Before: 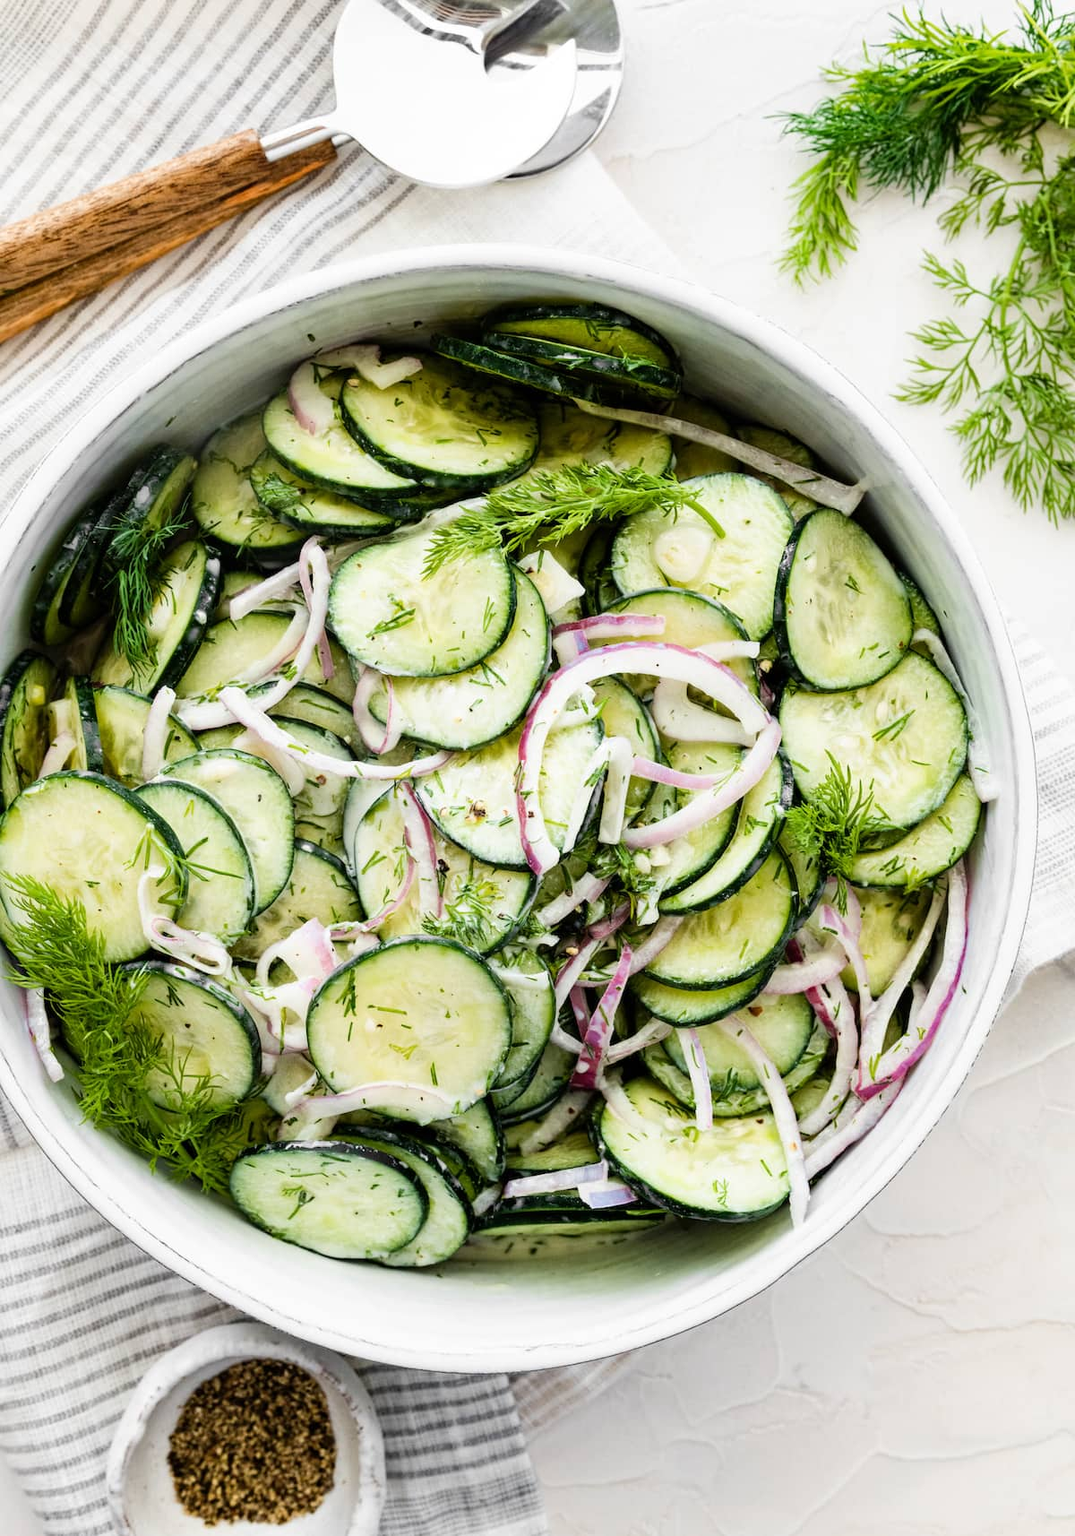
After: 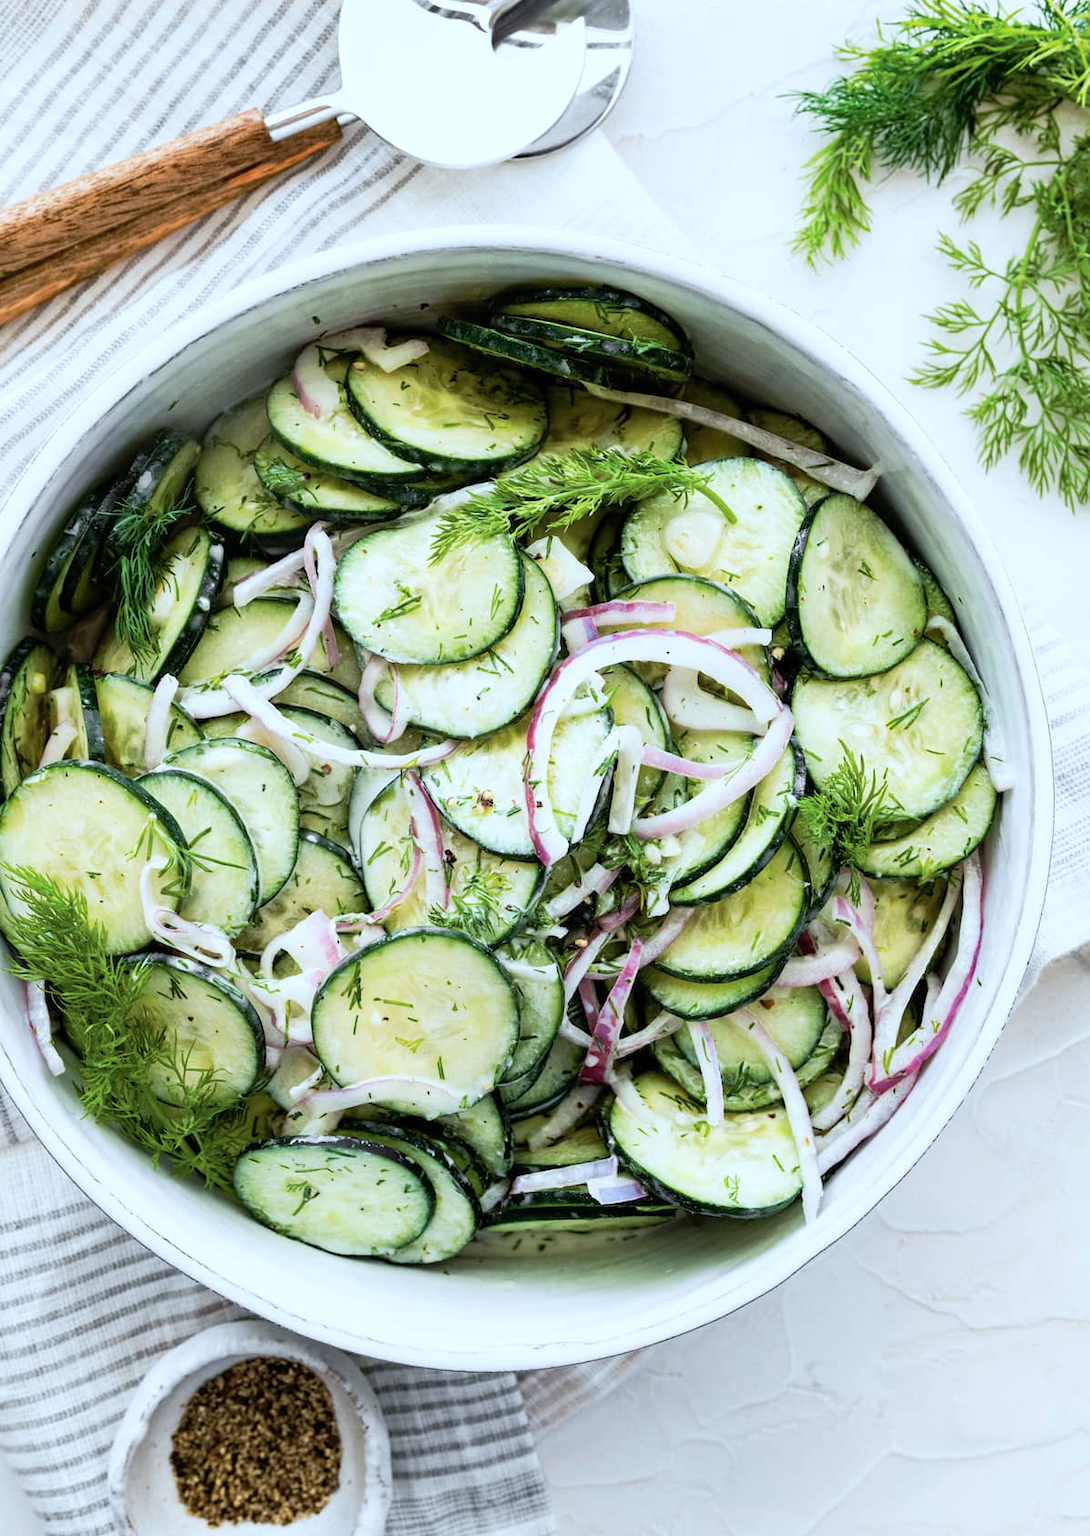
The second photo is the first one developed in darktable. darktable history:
tone curve: curves: ch0 [(0, 0) (0.15, 0.17) (0.452, 0.437) (0.611, 0.588) (0.751, 0.749) (1, 1)]; ch1 [(0, 0) (0.325, 0.327) (0.412, 0.45) (0.453, 0.484) (0.5, 0.499) (0.541, 0.55) (0.617, 0.612) (0.695, 0.697) (1, 1)]; ch2 [(0, 0) (0.386, 0.397) (0.452, 0.459) (0.505, 0.498) (0.524, 0.547) (0.574, 0.566) (0.633, 0.641) (1, 1)], preserve colors none
crop: top 1.47%, right 0.118%
exposure: compensate highlight preservation false
color correction: highlights a* -3.73, highlights b* -11.14
